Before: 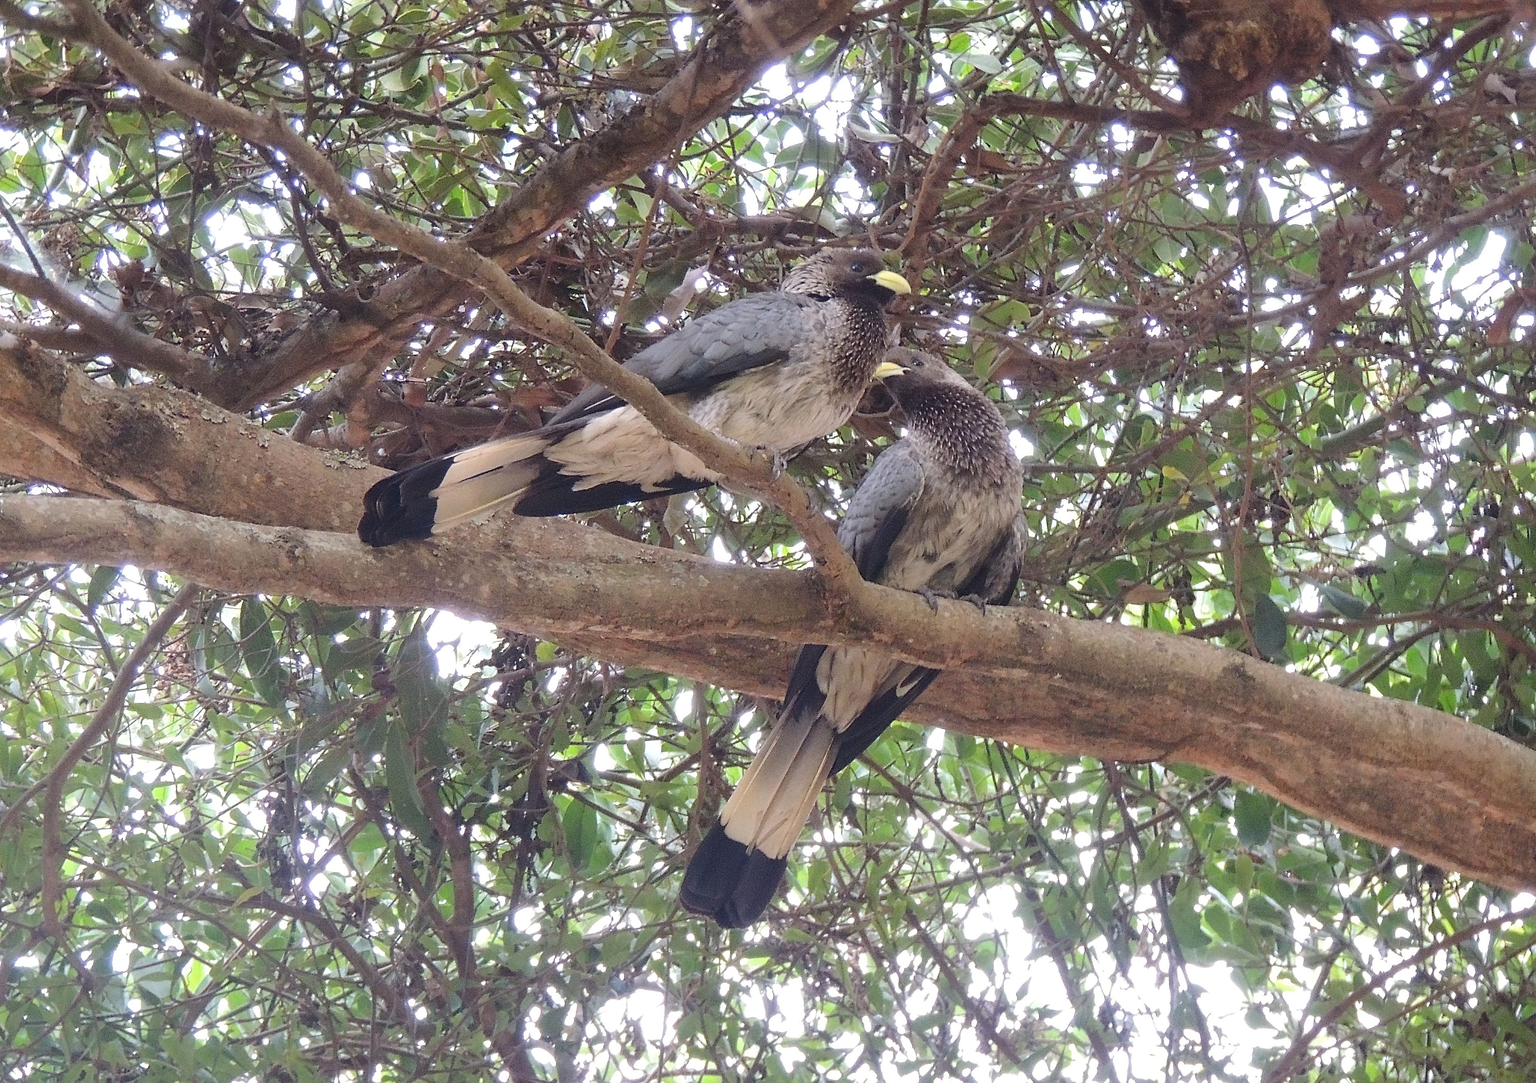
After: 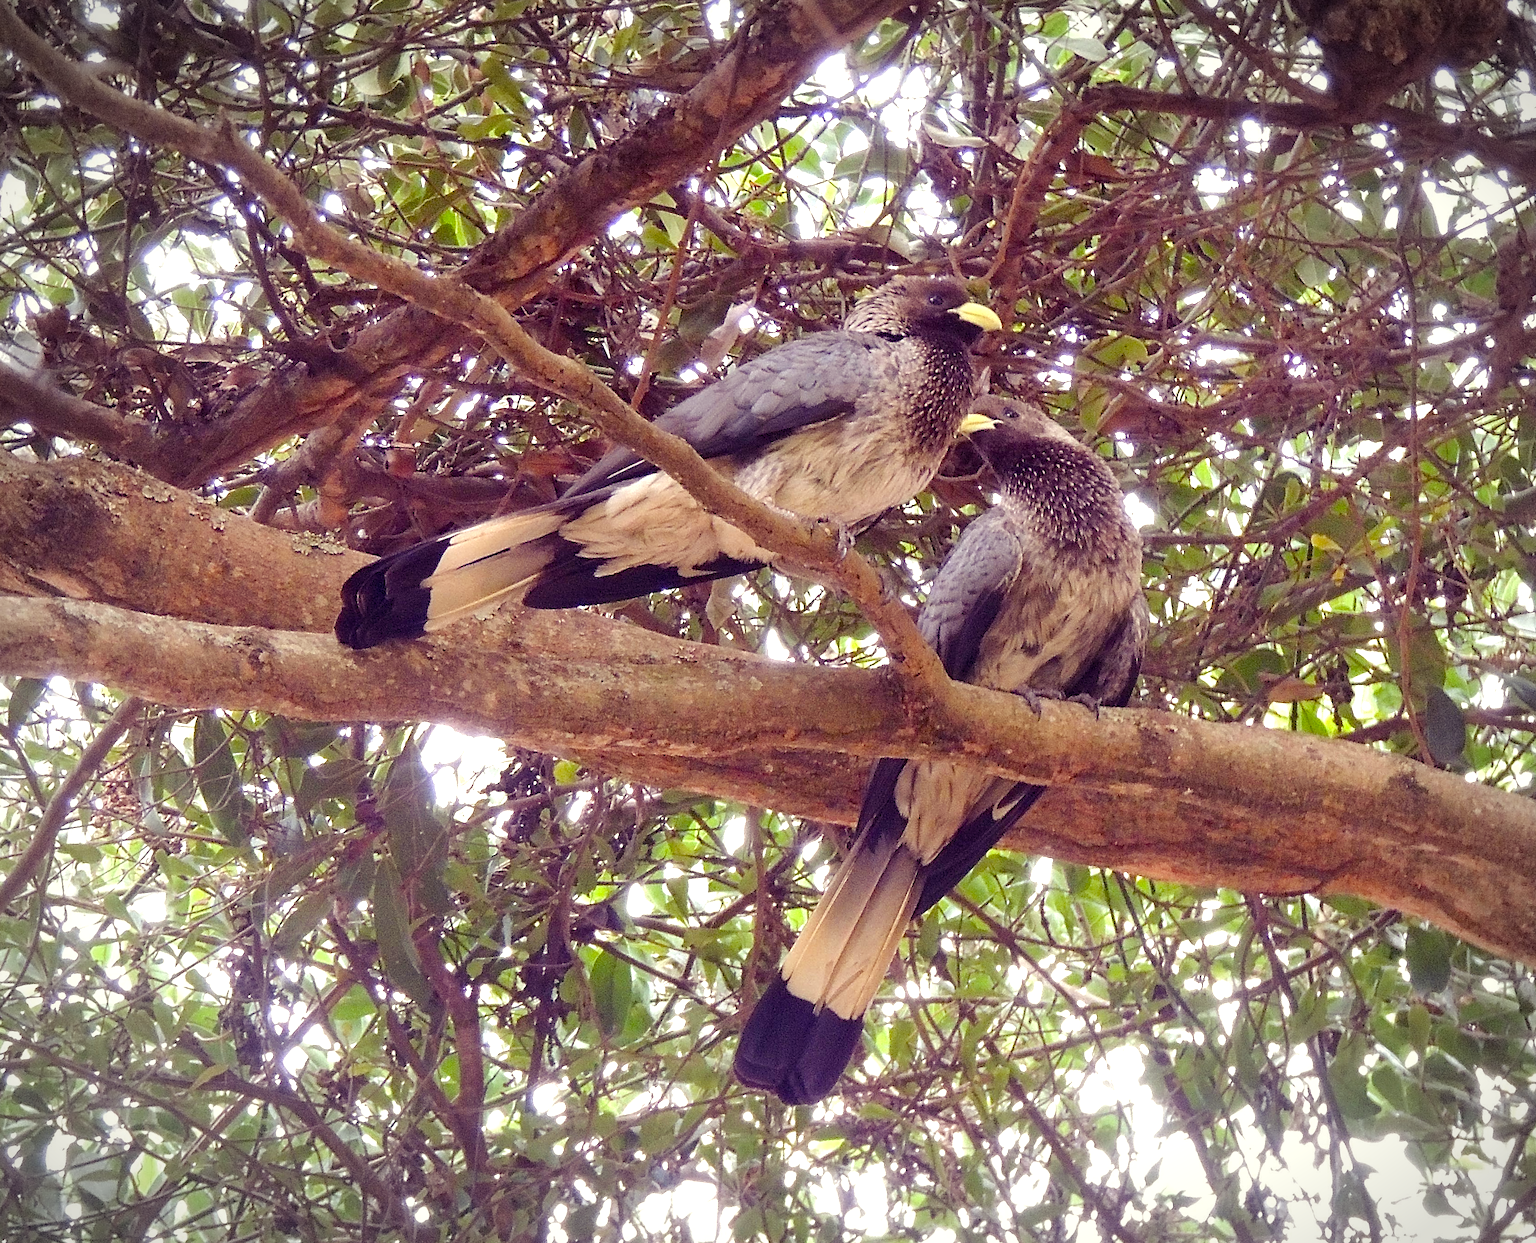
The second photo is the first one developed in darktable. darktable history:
vignetting: automatic ratio true
crop and rotate: angle 1°, left 4.281%, top 0.642%, right 11.383%, bottom 2.486%
color balance rgb: shadows lift › luminance -21.66%, shadows lift › chroma 8.98%, shadows lift › hue 283.37°, power › chroma 1.55%, power › hue 25.59°, highlights gain › luminance 6.08%, highlights gain › chroma 2.55%, highlights gain › hue 90°, global offset › luminance -0.87%, perceptual saturation grading › global saturation 27.49%, perceptual saturation grading › highlights -28.39%, perceptual saturation grading › mid-tones 15.22%, perceptual saturation grading › shadows 33.98%, perceptual brilliance grading › highlights 10%, perceptual brilliance grading › mid-tones 5%
